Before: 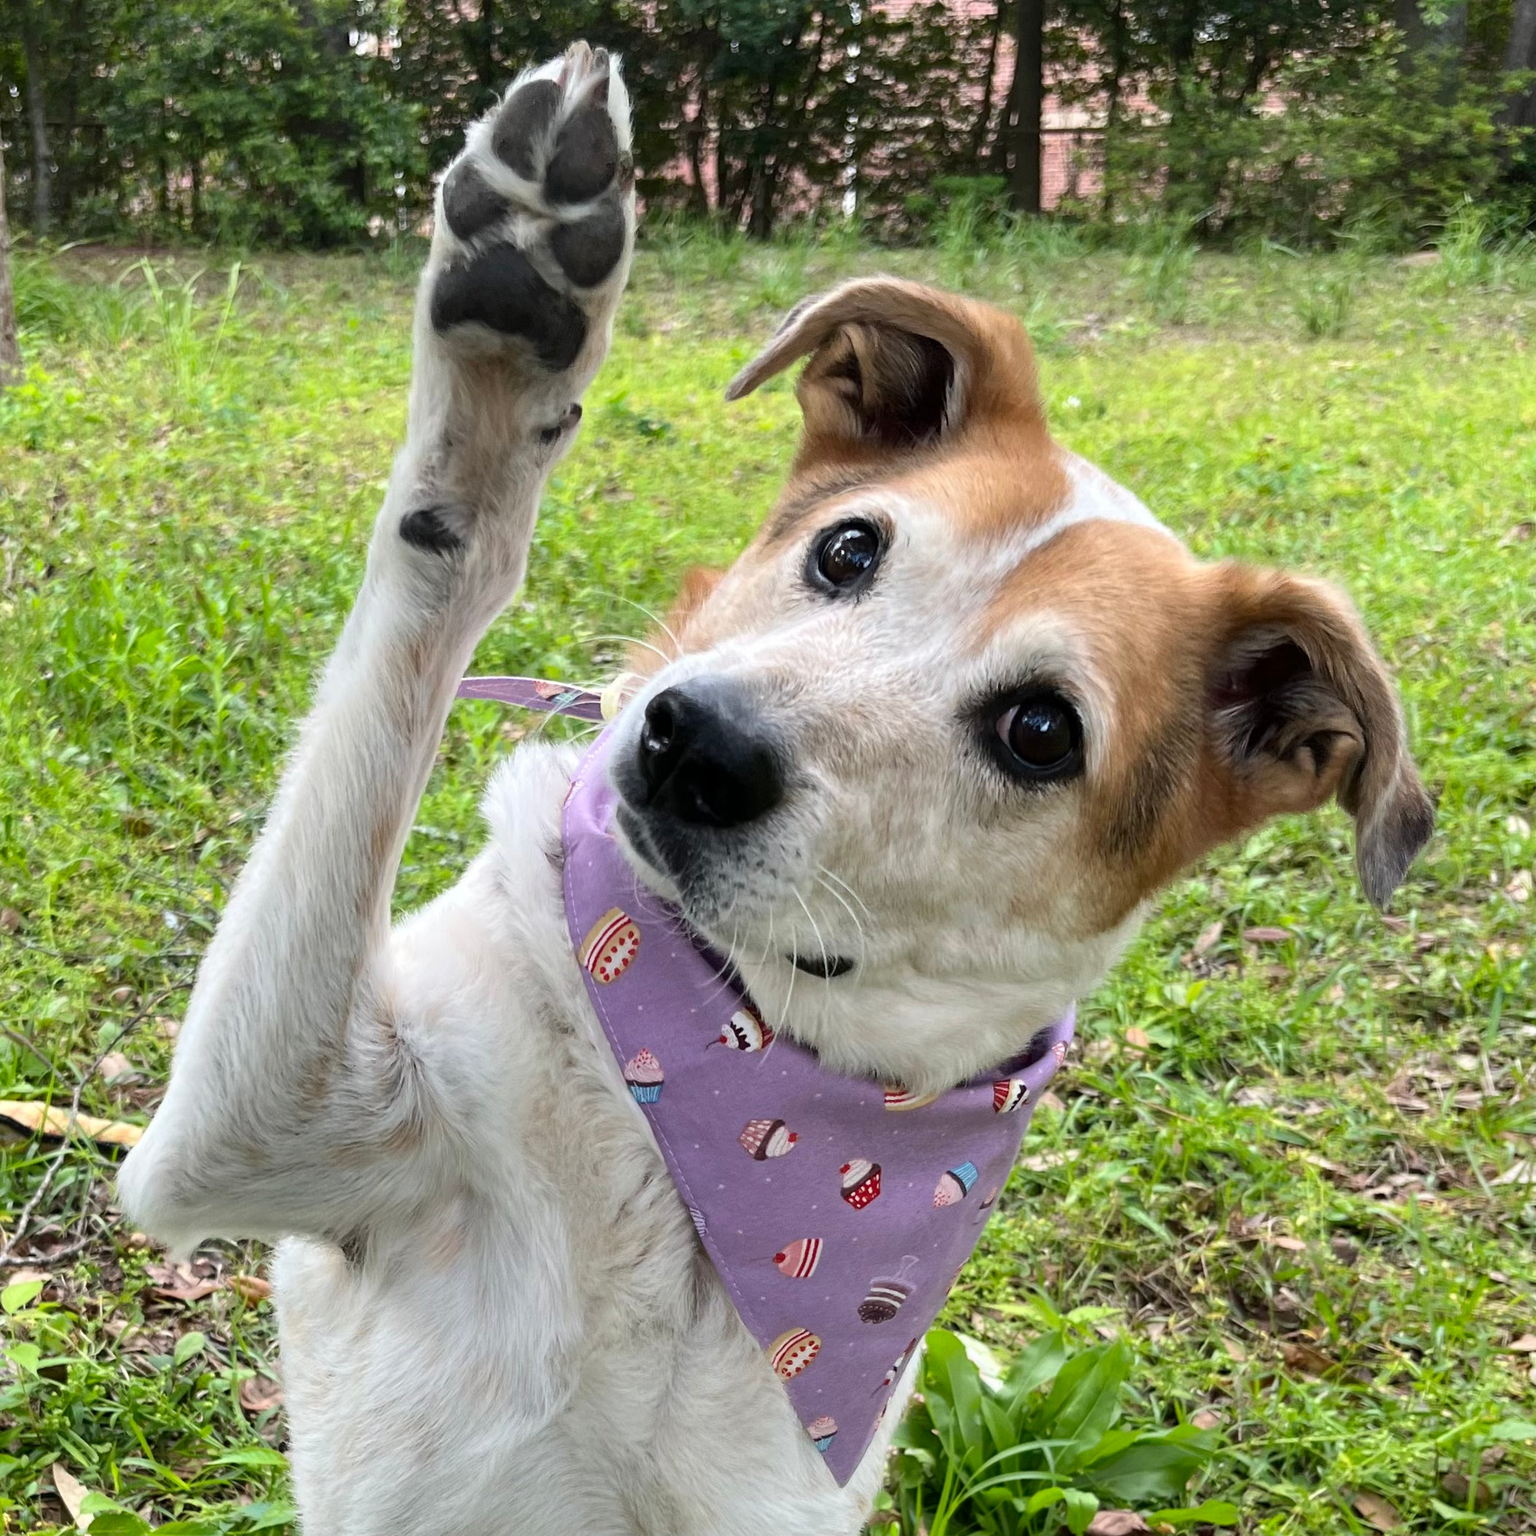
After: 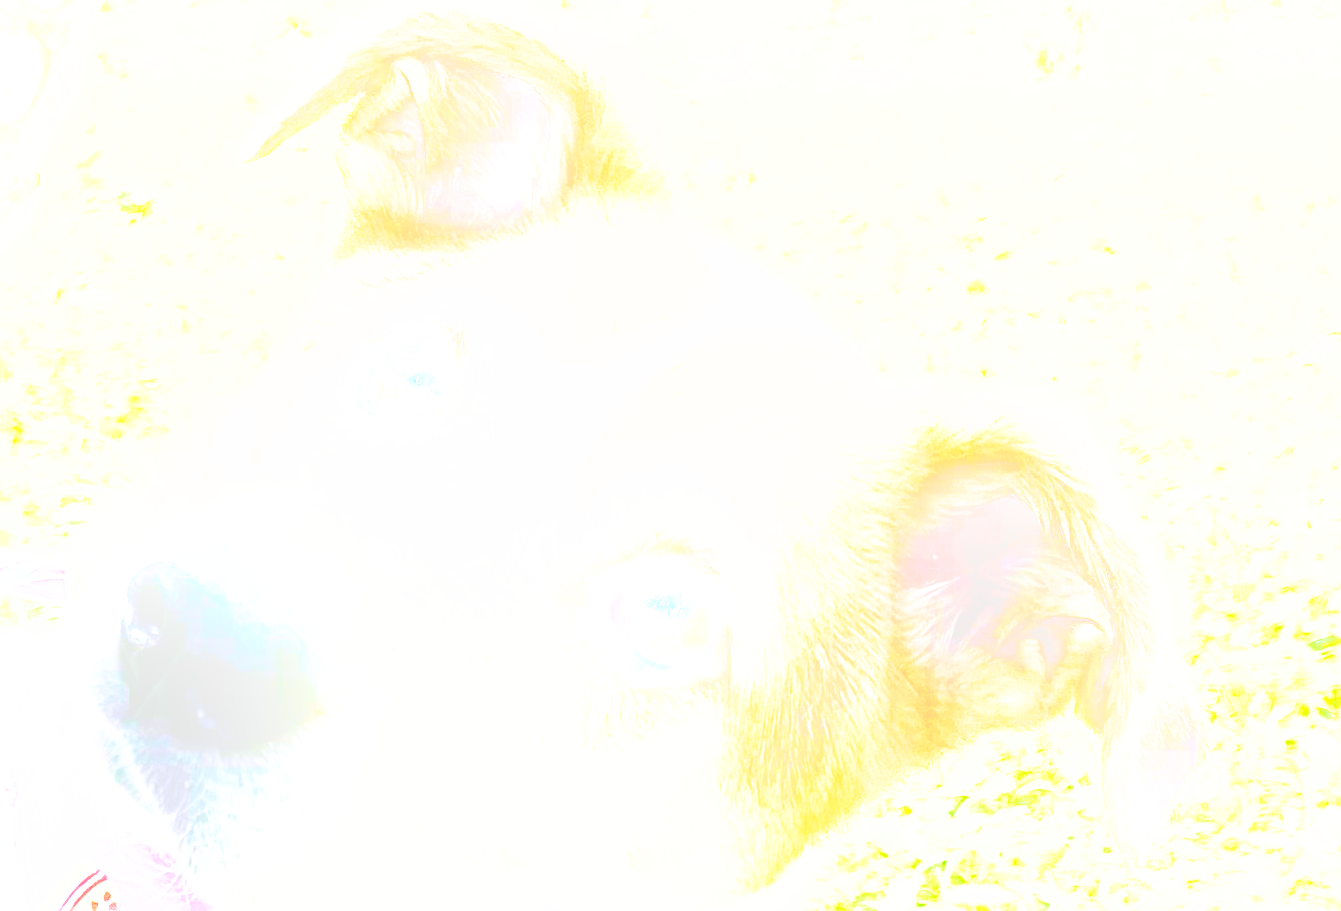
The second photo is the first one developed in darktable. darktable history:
sharpen: amount 0.55
rgb levels: preserve colors max RGB
crop: left 36.005%, top 18.293%, right 0.31%, bottom 38.444%
color zones: curves: ch0 [(0.25, 0.5) (0.347, 0.092) (0.75, 0.5)]; ch1 [(0.25, 0.5) (0.33, 0.51) (0.75, 0.5)]
base curve: curves: ch0 [(0, 0) (0.007, 0.004) (0.027, 0.03) (0.046, 0.07) (0.207, 0.54) (0.442, 0.872) (0.673, 0.972) (1, 1)], preserve colors none
bloom: size 40%
tone equalizer: -8 EV -0.417 EV, -7 EV -0.389 EV, -6 EV -0.333 EV, -5 EV -0.222 EV, -3 EV 0.222 EV, -2 EV 0.333 EV, -1 EV 0.389 EV, +0 EV 0.417 EV, edges refinement/feathering 500, mask exposure compensation -1.57 EV, preserve details no
exposure: black level correction 0, exposure 2 EV, compensate highlight preservation false
